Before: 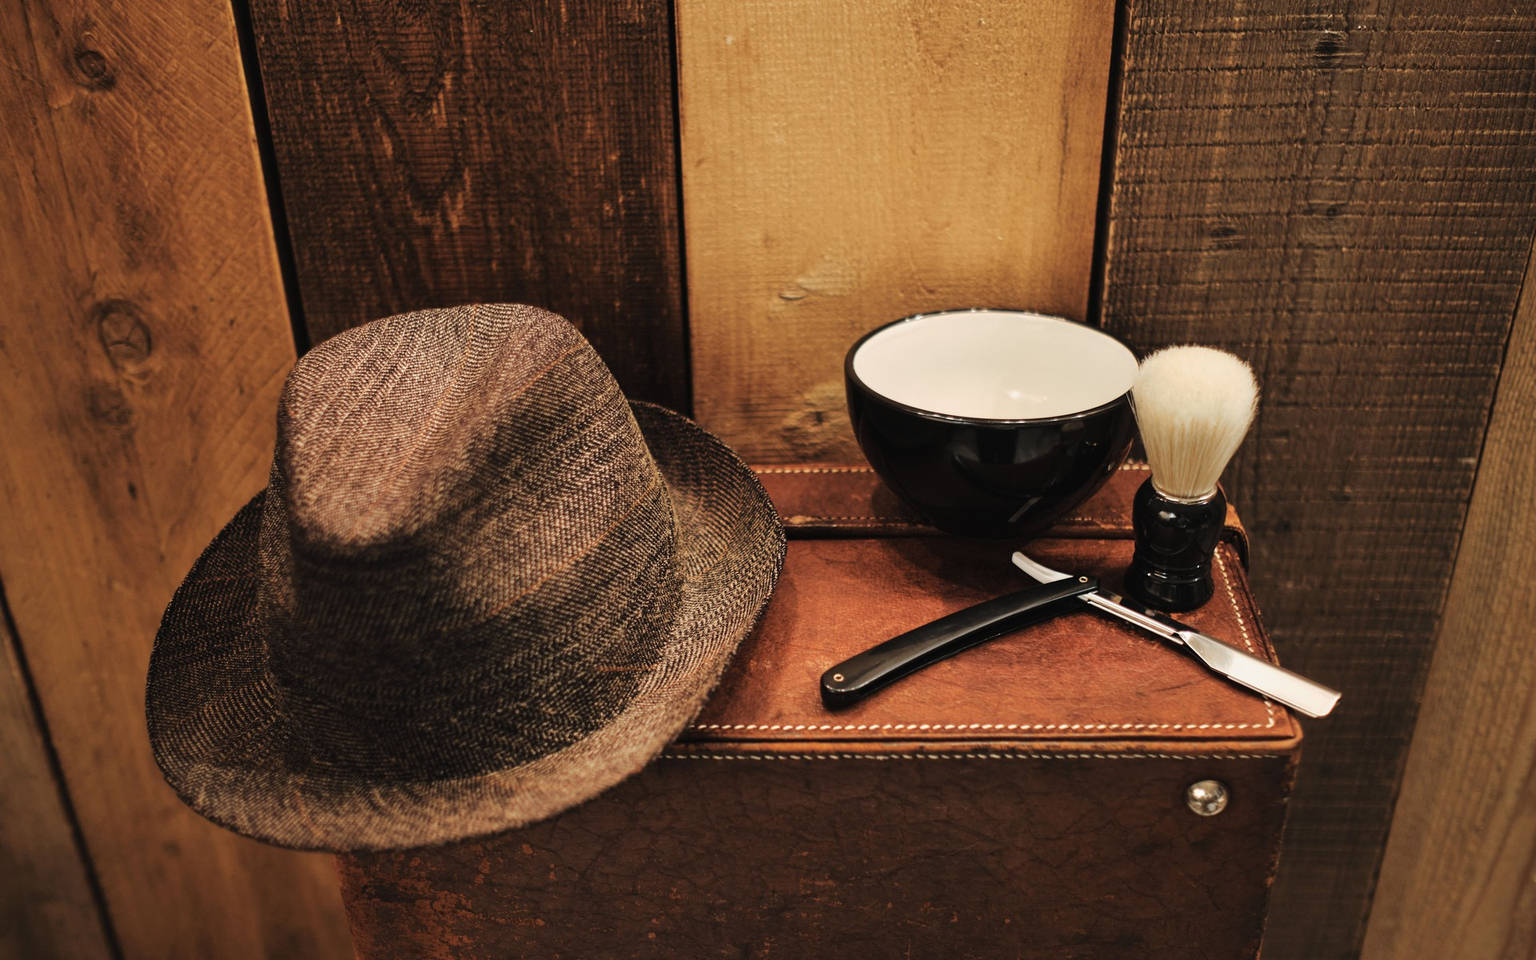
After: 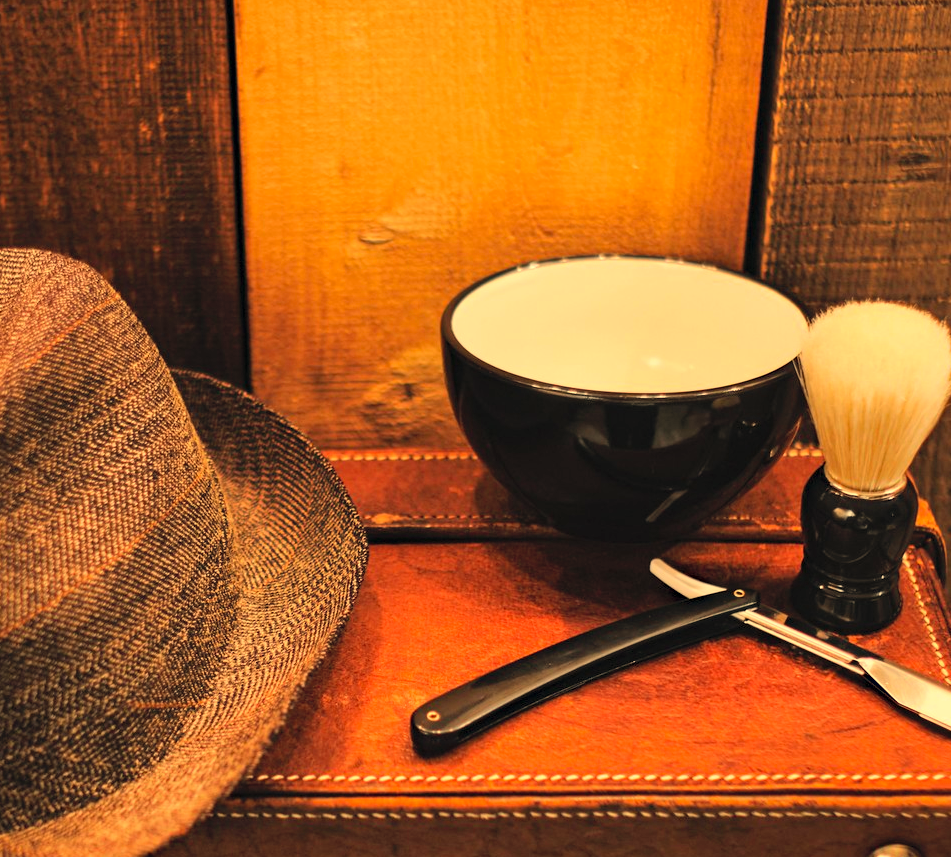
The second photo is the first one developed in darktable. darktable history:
crop: left 32.075%, top 10.976%, right 18.355%, bottom 17.596%
contrast brightness saturation: contrast 0.07, brightness 0.18, saturation 0.4
white balance: red 1.138, green 0.996, blue 0.812
haze removal: compatibility mode true, adaptive false
